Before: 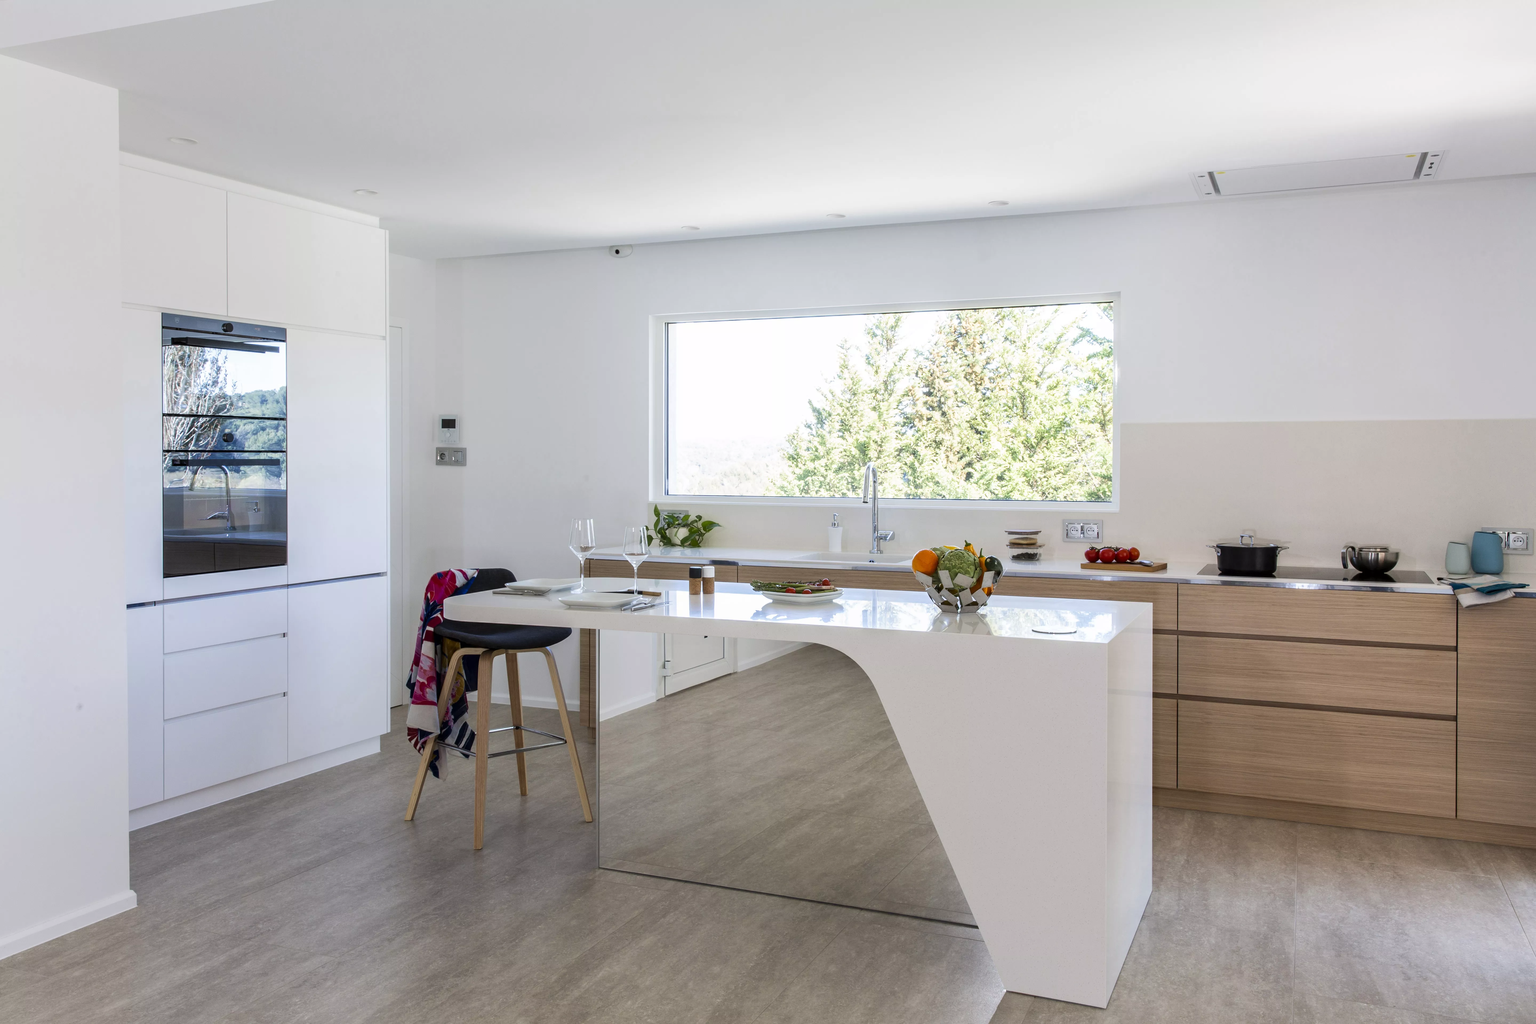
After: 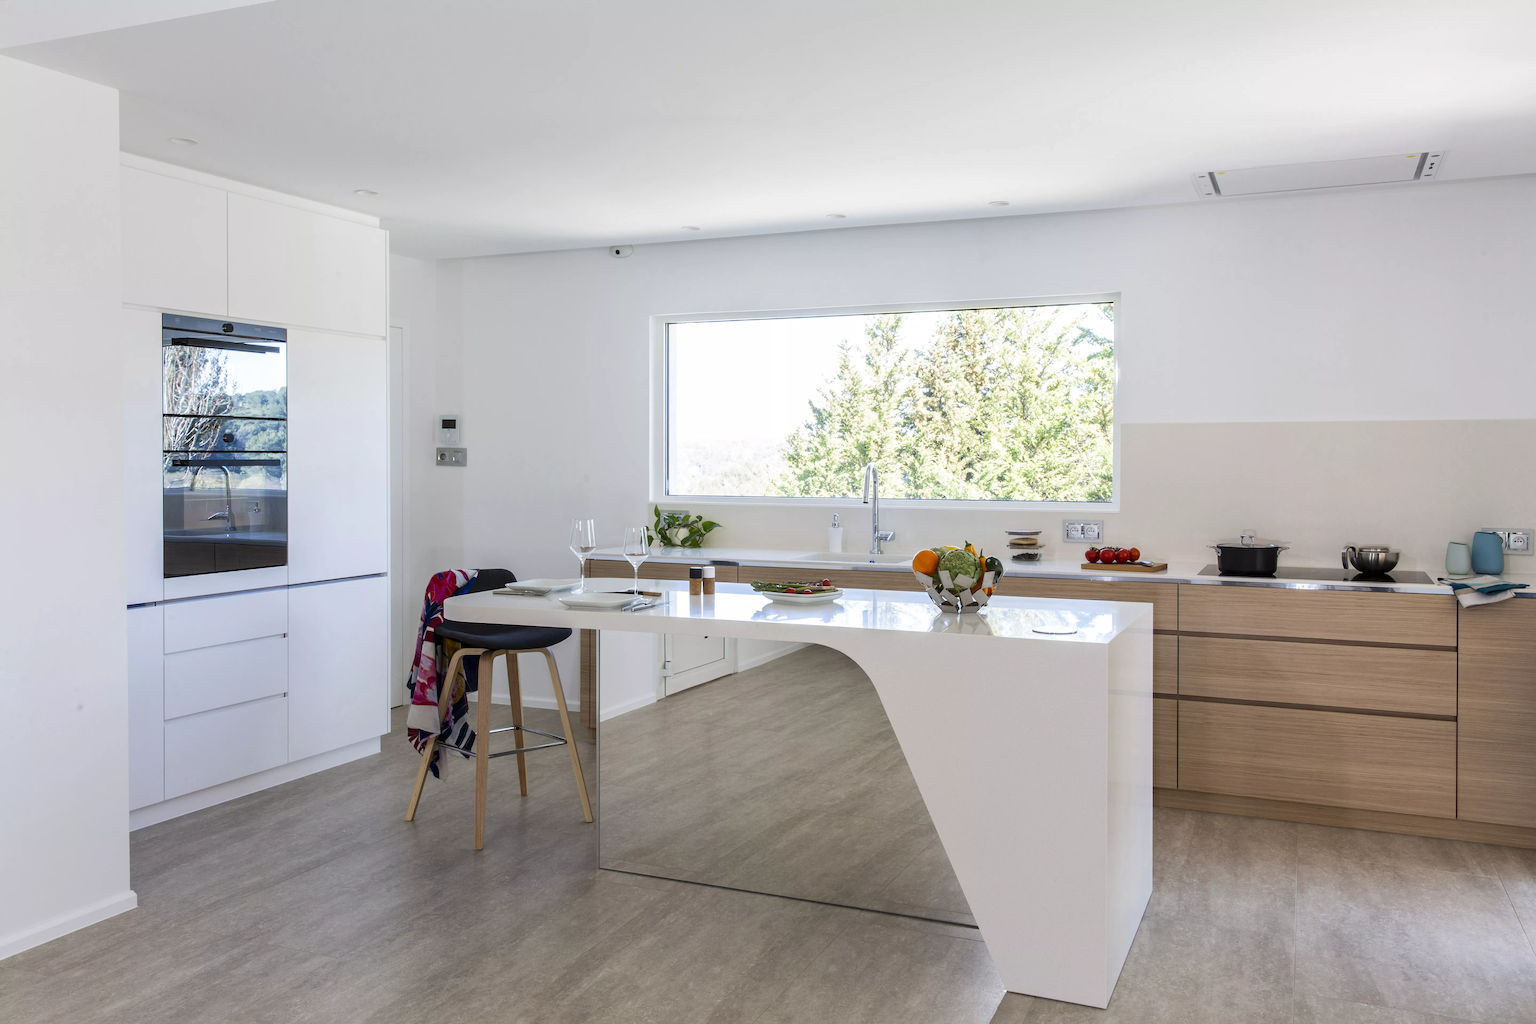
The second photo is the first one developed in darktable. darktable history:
shadows and highlights: shadows 61.67, white point adjustment 0.5, highlights -34.68, compress 84.02%, highlights color adjustment 42.06%
